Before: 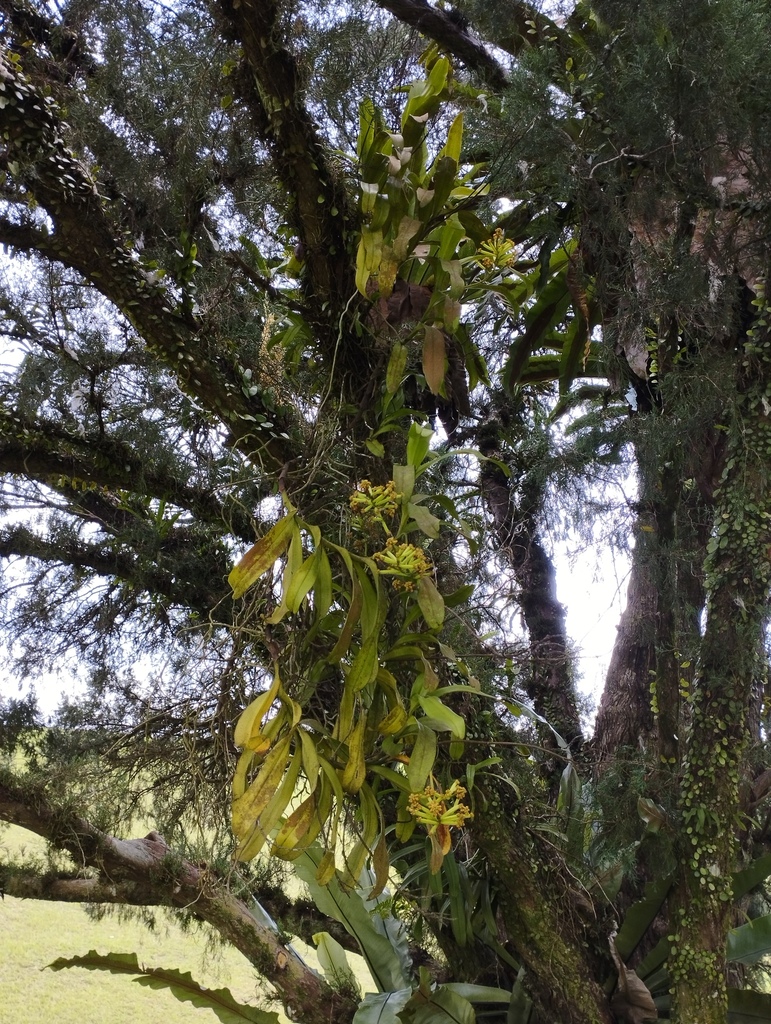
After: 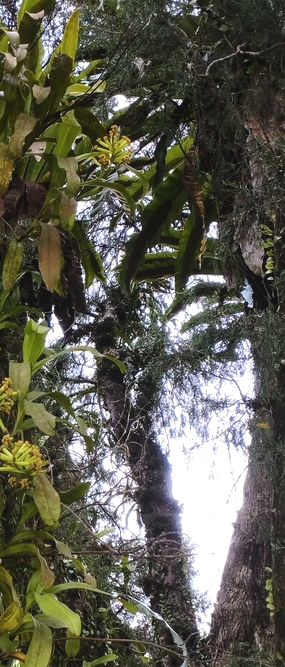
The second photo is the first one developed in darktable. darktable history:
crop and rotate: left 49.878%, top 10.091%, right 13.068%, bottom 24.755%
contrast brightness saturation: contrast -0.081, brightness -0.04, saturation -0.106
local contrast: detail 109%
tone equalizer: -8 EV -0.754 EV, -7 EV -0.723 EV, -6 EV -0.571 EV, -5 EV -0.377 EV, -3 EV 0.397 EV, -2 EV 0.6 EV, -1 EV 0.691 EV, +0 EV 0.757 EV
